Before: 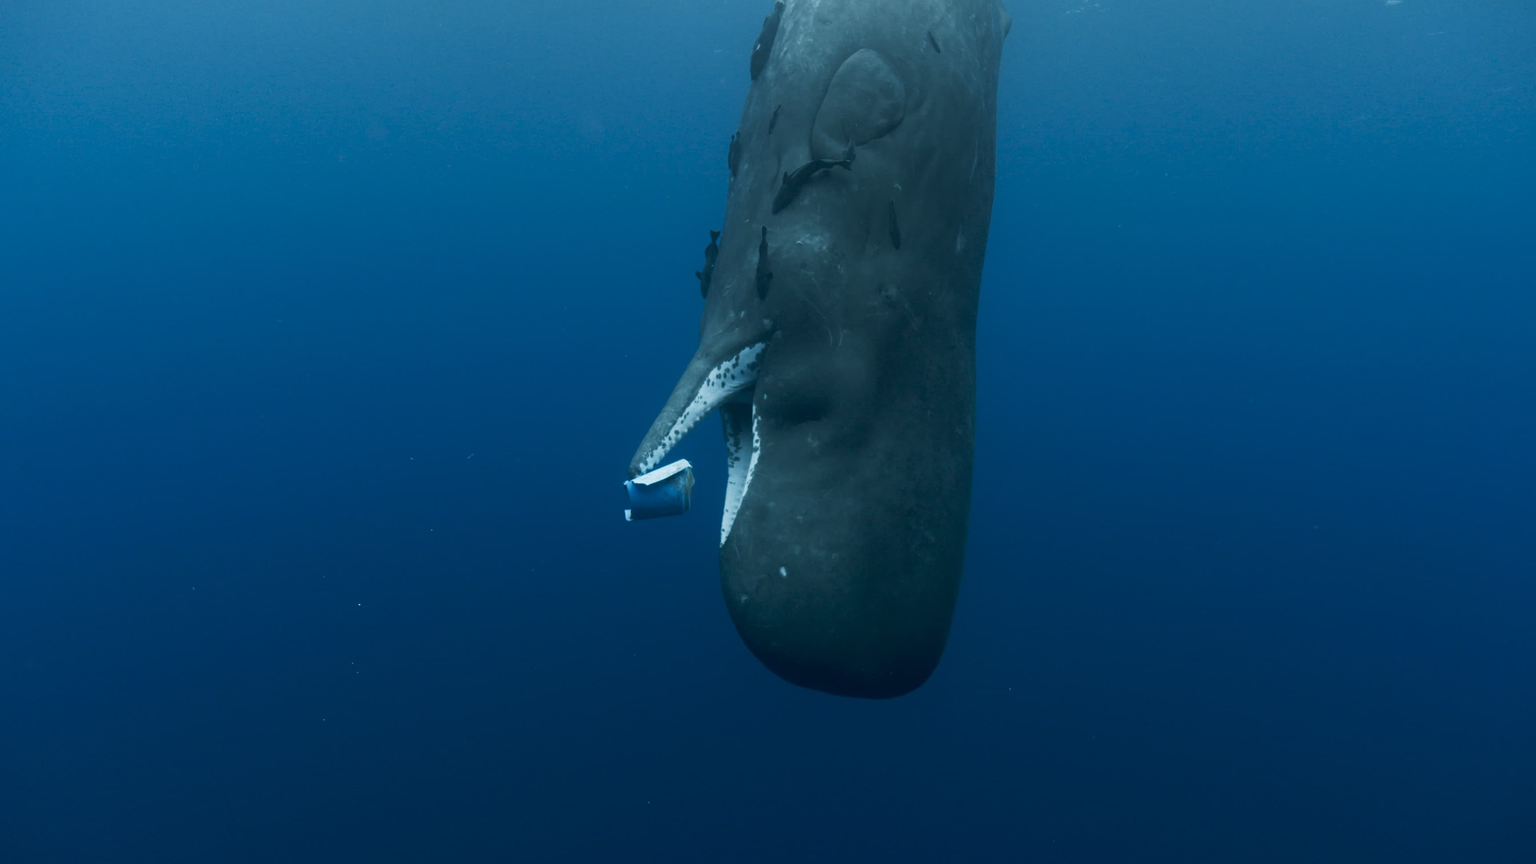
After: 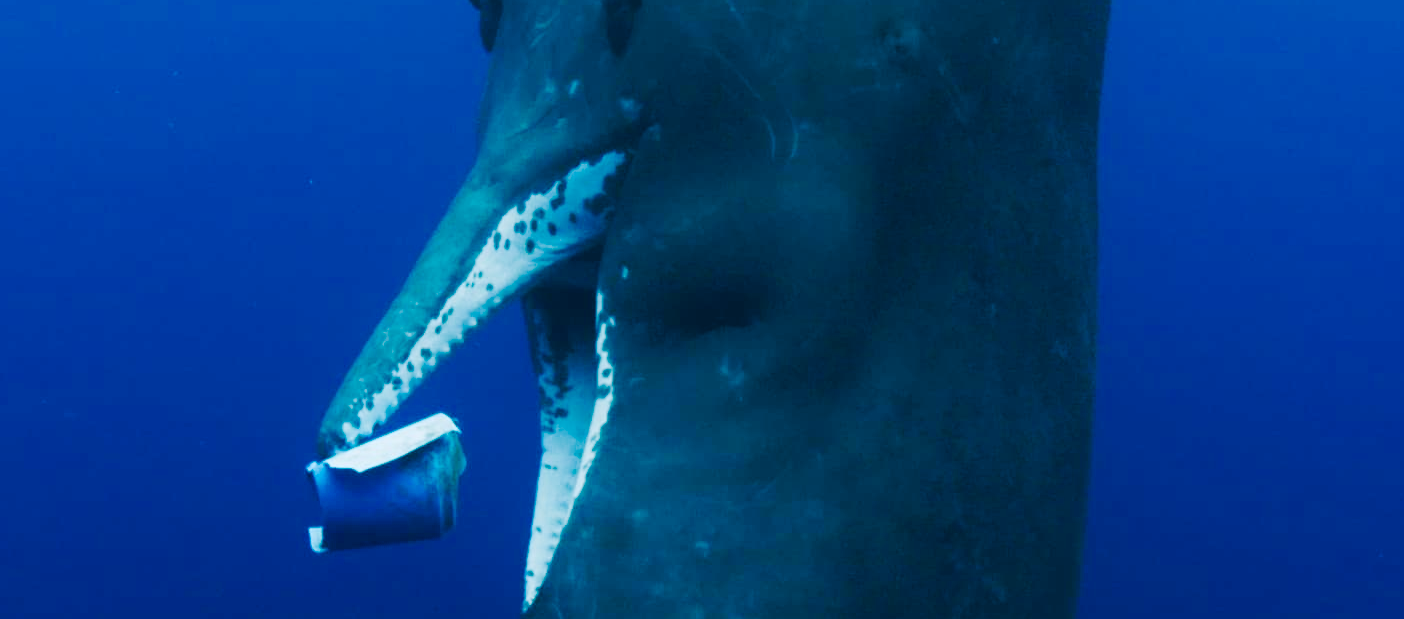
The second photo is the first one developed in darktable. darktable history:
crop: left 31.742%, top 31.906%, right 27.605%, bottom 36.233%
tone curve: curves: ch0 [(0, 0.023) (0.103, 0.087) (0.277, 0.28) (0.438, 0.547) (0.546, 0.678) (0.735, 0.843) (0.994, 1)]; ch1 [(0, 0) (0.371, 0.261) (0.465, 0.42) (0.488, 0.477) (0.512, 0.513) (0.542, 0.581) (0.574, 0.647) (0.636, 0.747) (1, 1)]; ch2 [(0, 0) (0.369, 0.388) (0.449, 0.431) (0.478, 0.471) (0.516, 0.517) (0.575, 0.642) (0.649, 0.726) (1, 1)], preserve colors none
base curve: curves: ch0 [(0, 0) (0.472, 0.455) (1, 1)], preserve colors none
color balance rgb: highlights gain › chroma 0.3%, highlights gain › hue 329.78°, perceptual saturation grading › global saturation 54.028%, perceptual saturation grading › highlights -50.604%, perceptual saturation grading › mid-tones 39.887%, perceptual saturation grading › shadows 30.32%, global vibrance 20%
